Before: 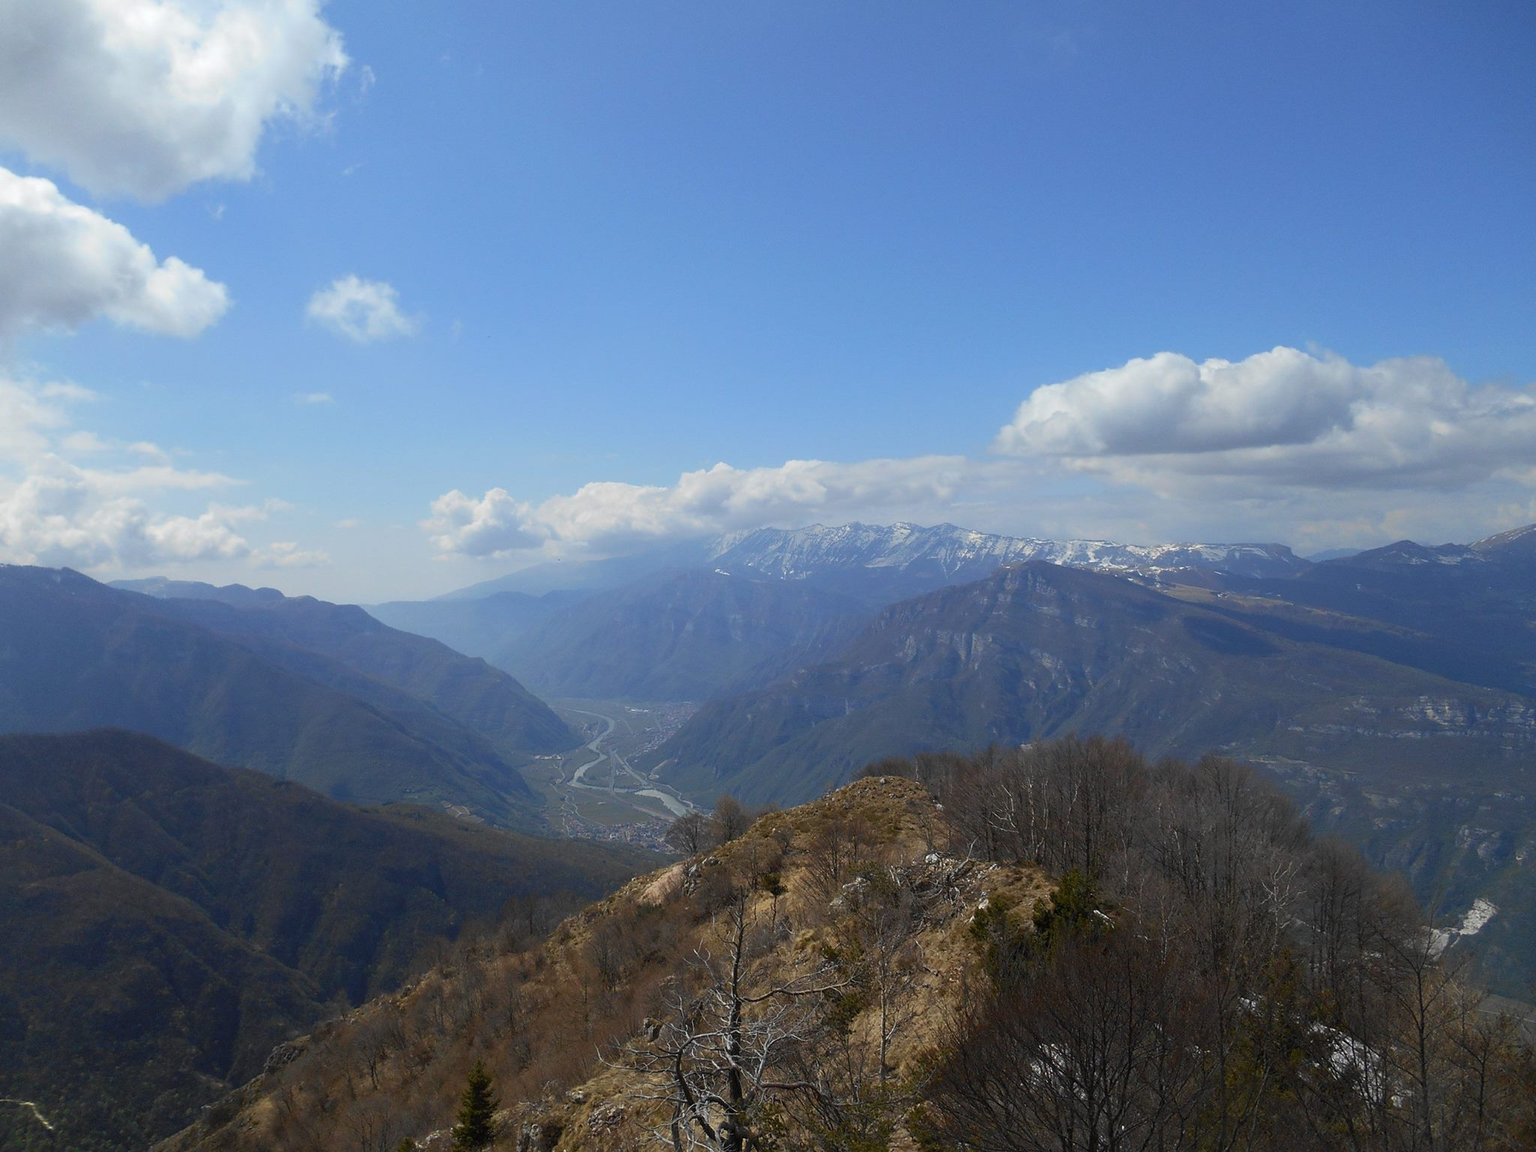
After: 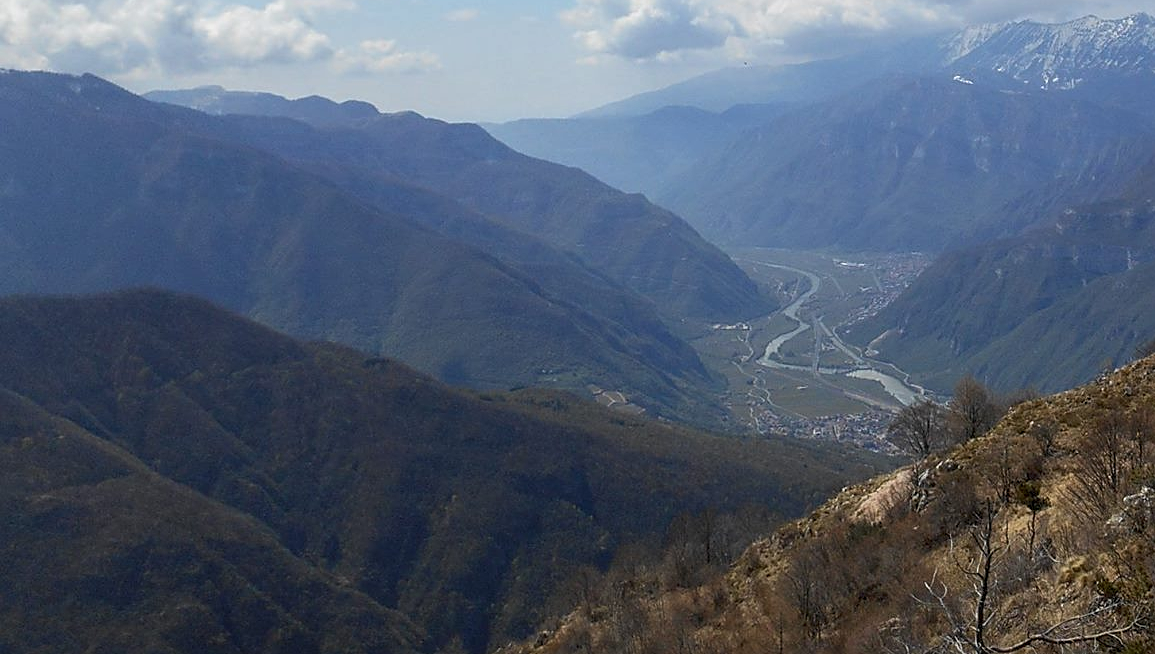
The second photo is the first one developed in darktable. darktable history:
local contrast: detail 130%
sharpen: on, module defaults
crop: top 44.483%, right 43.593%, bottom 12.892%
